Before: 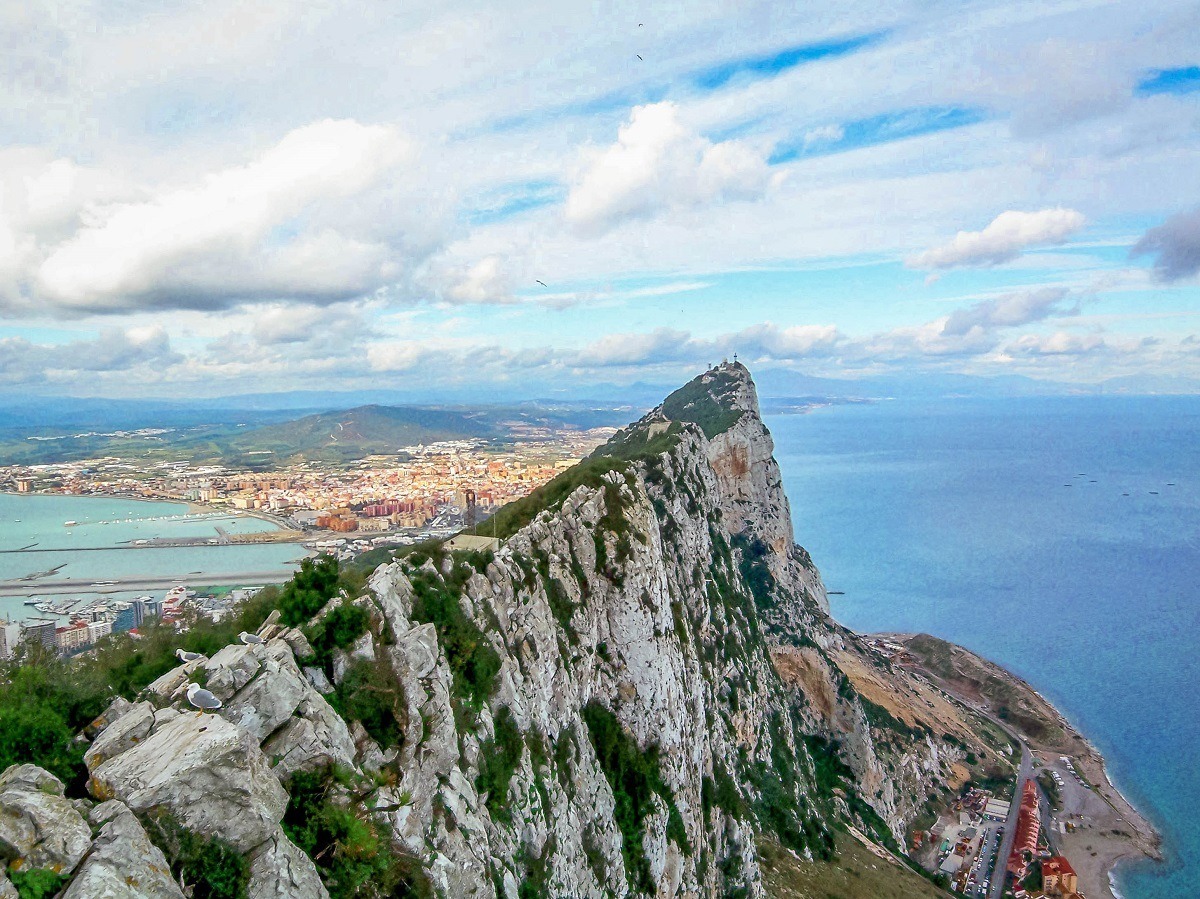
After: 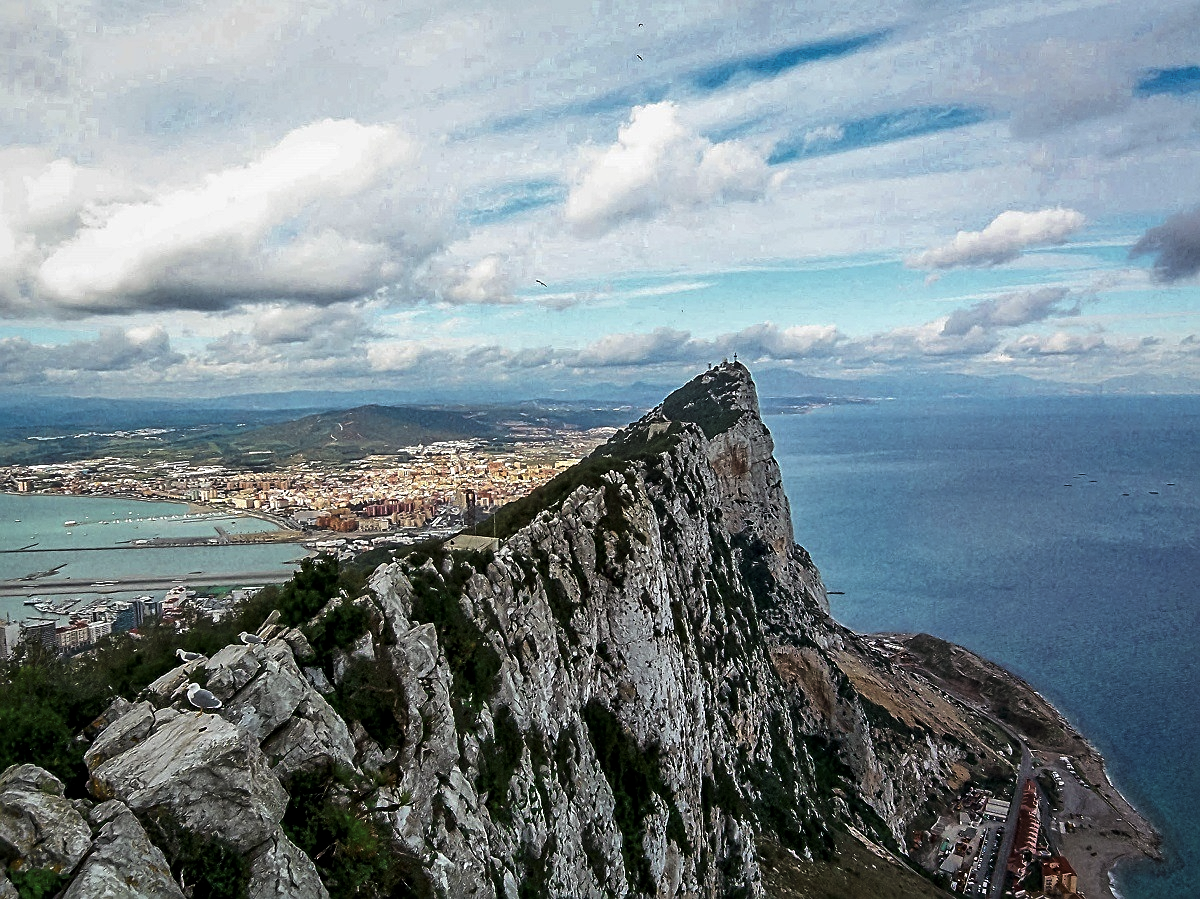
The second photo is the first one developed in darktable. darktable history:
levels: levels [0, 0.618, 1]
sharpen: on, module defaults
